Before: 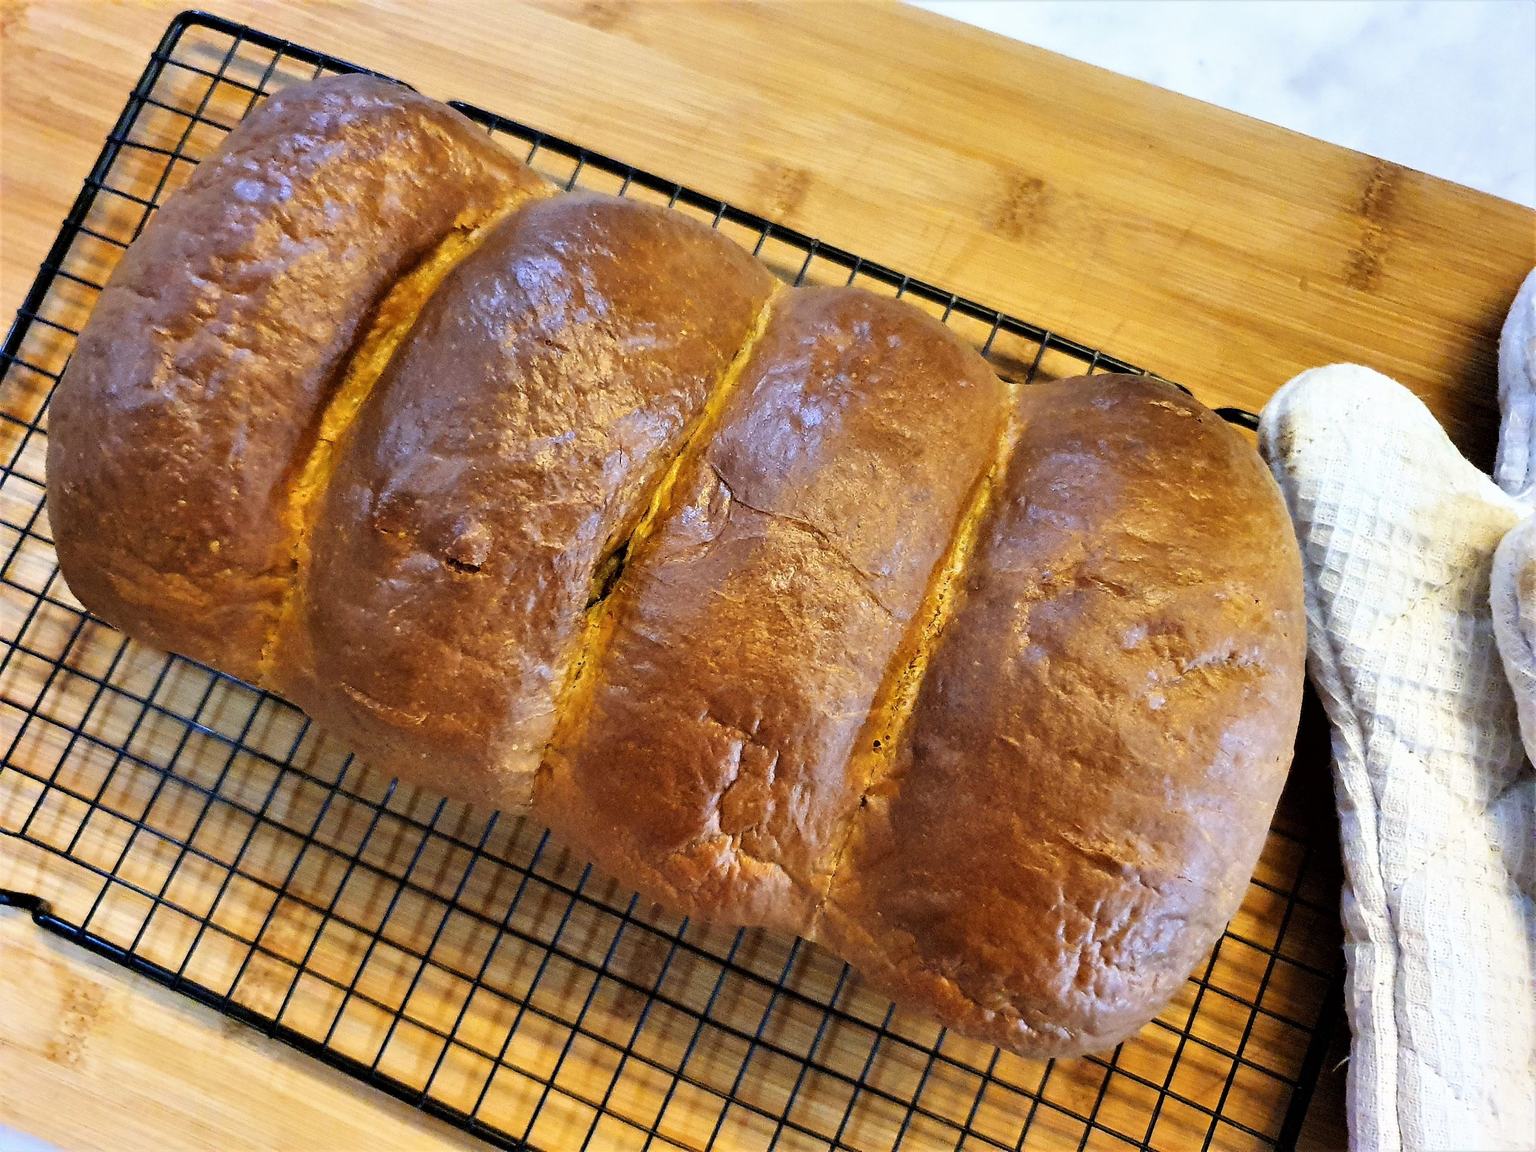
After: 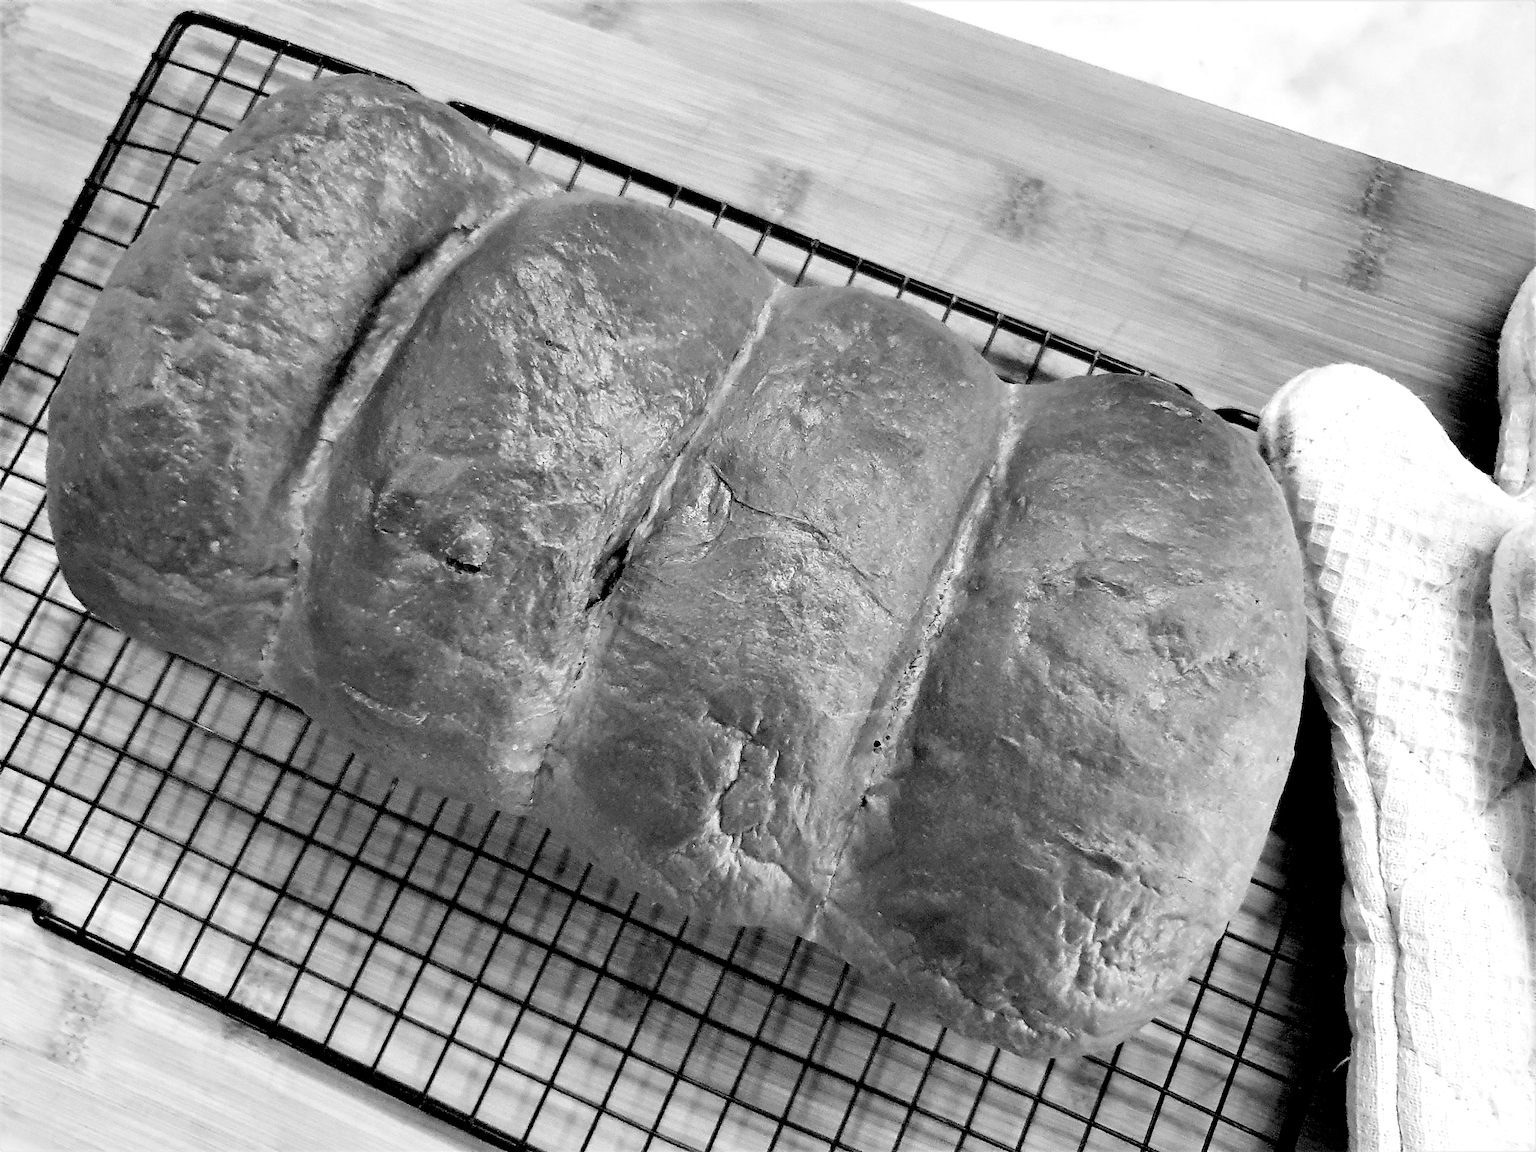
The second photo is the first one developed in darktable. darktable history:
monochrome: on, module defaults
rgb levels: levels [[0.013, 0.434, 0.89], [0, 0.5, 1], [0, 0.5, 1]]
